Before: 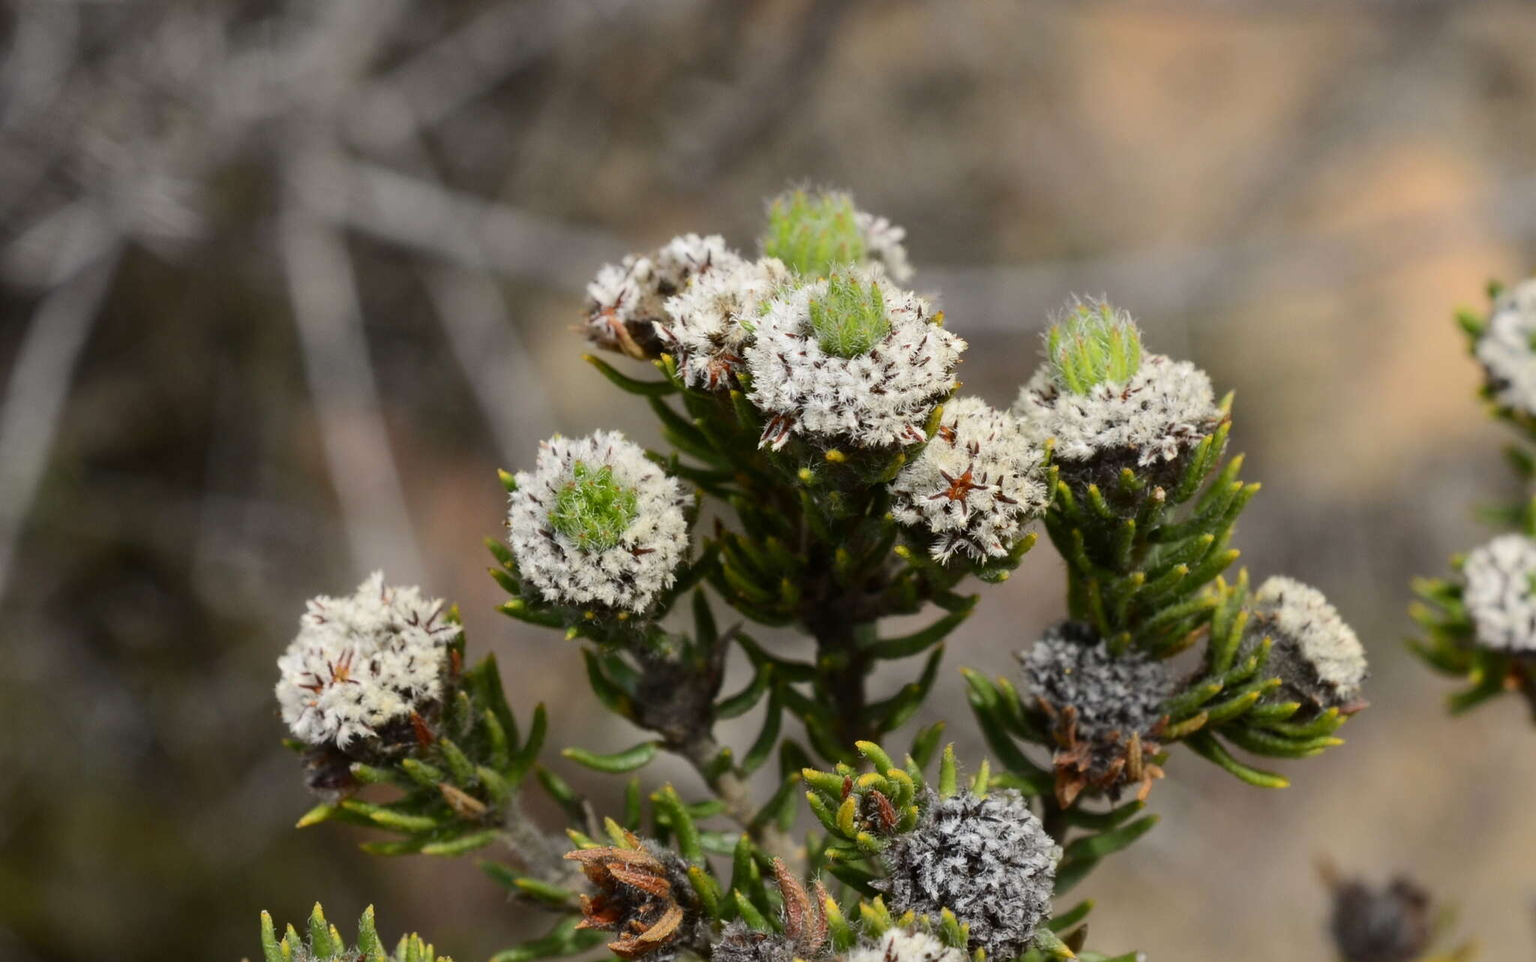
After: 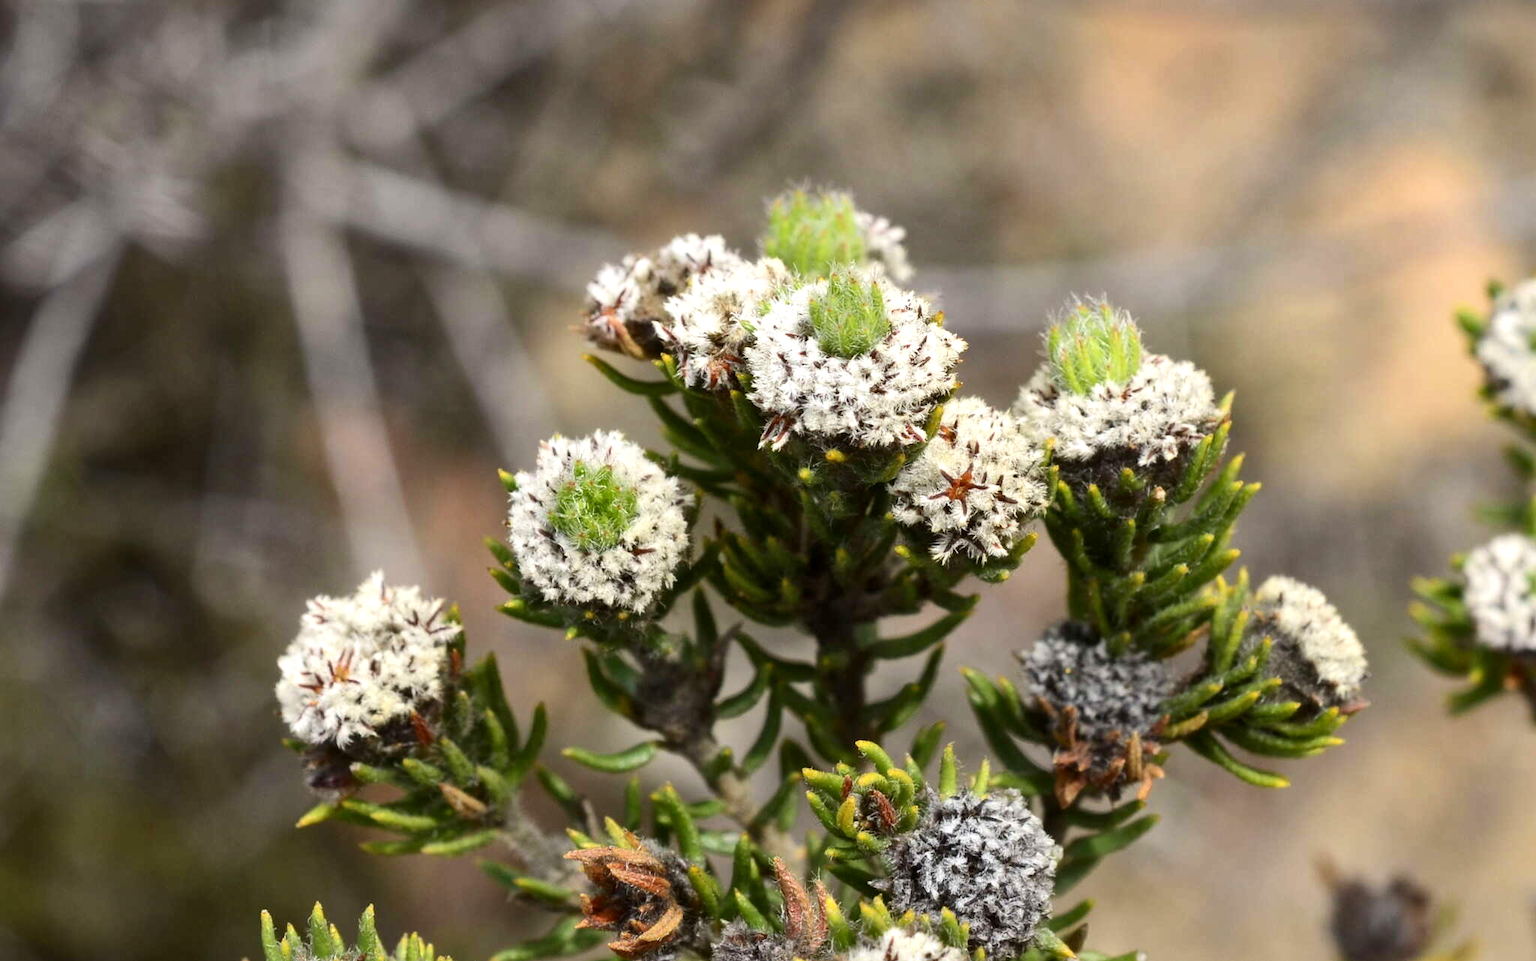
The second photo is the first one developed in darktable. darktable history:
exposure: black level correction 0, exposure 0.5 EV, compensate exposure bias true, compensate highlight preservation false
velvia: strength 15%
local contrast: mode bilateral grid, contrast 20, coarseness 50, detail 120%, midtone range 0.2
